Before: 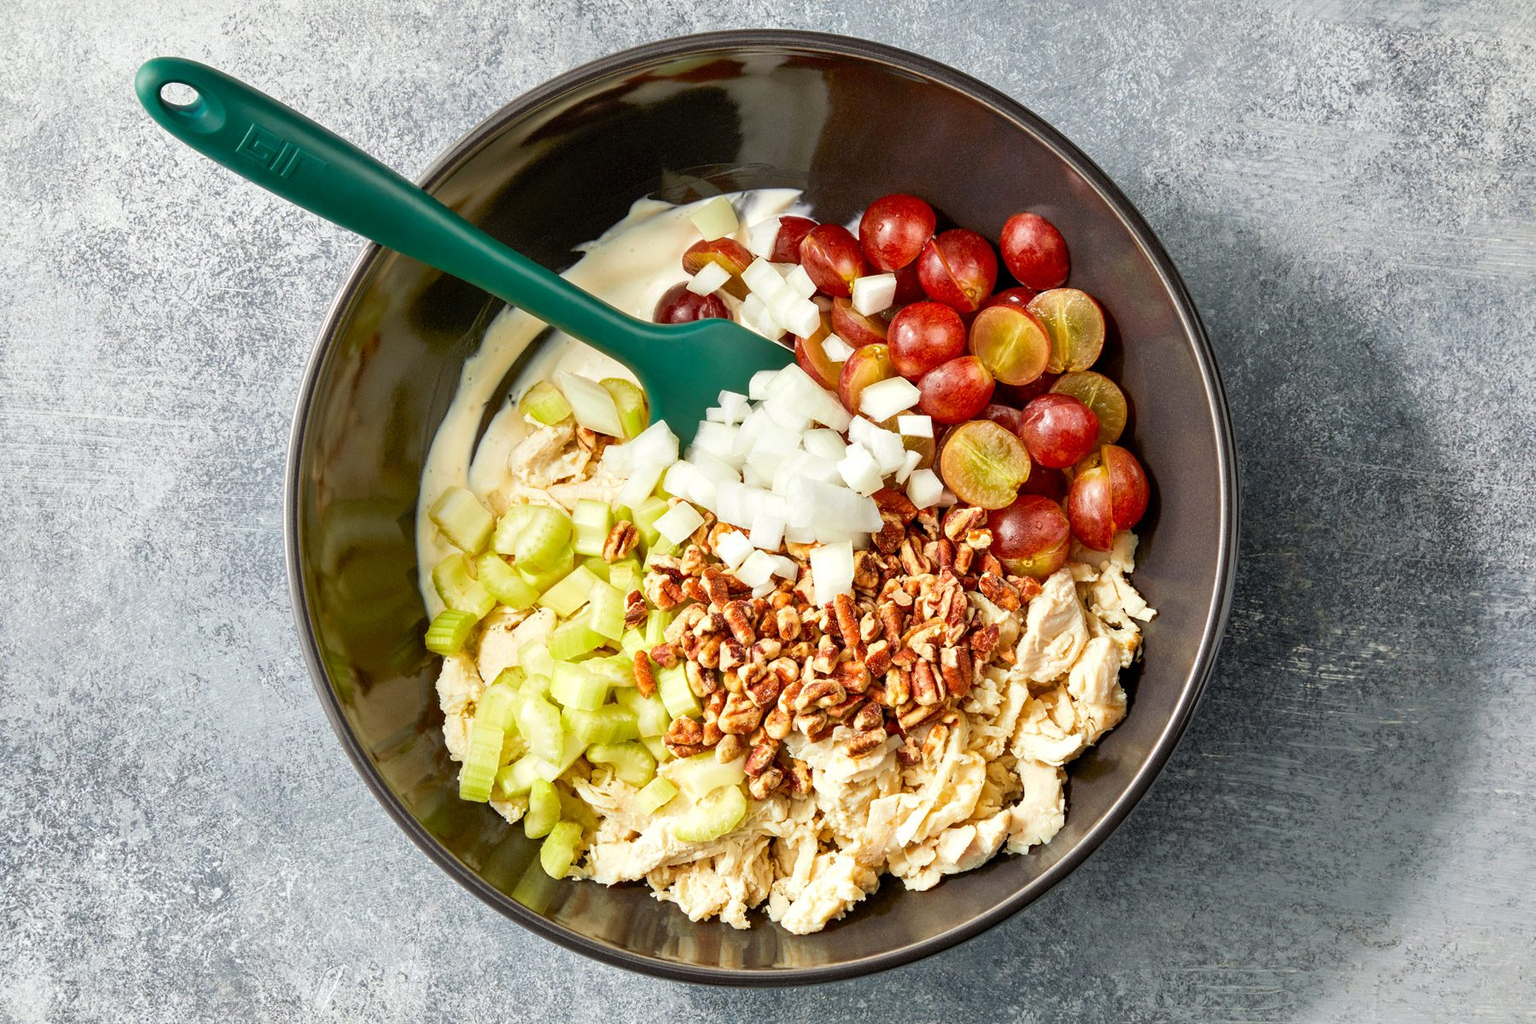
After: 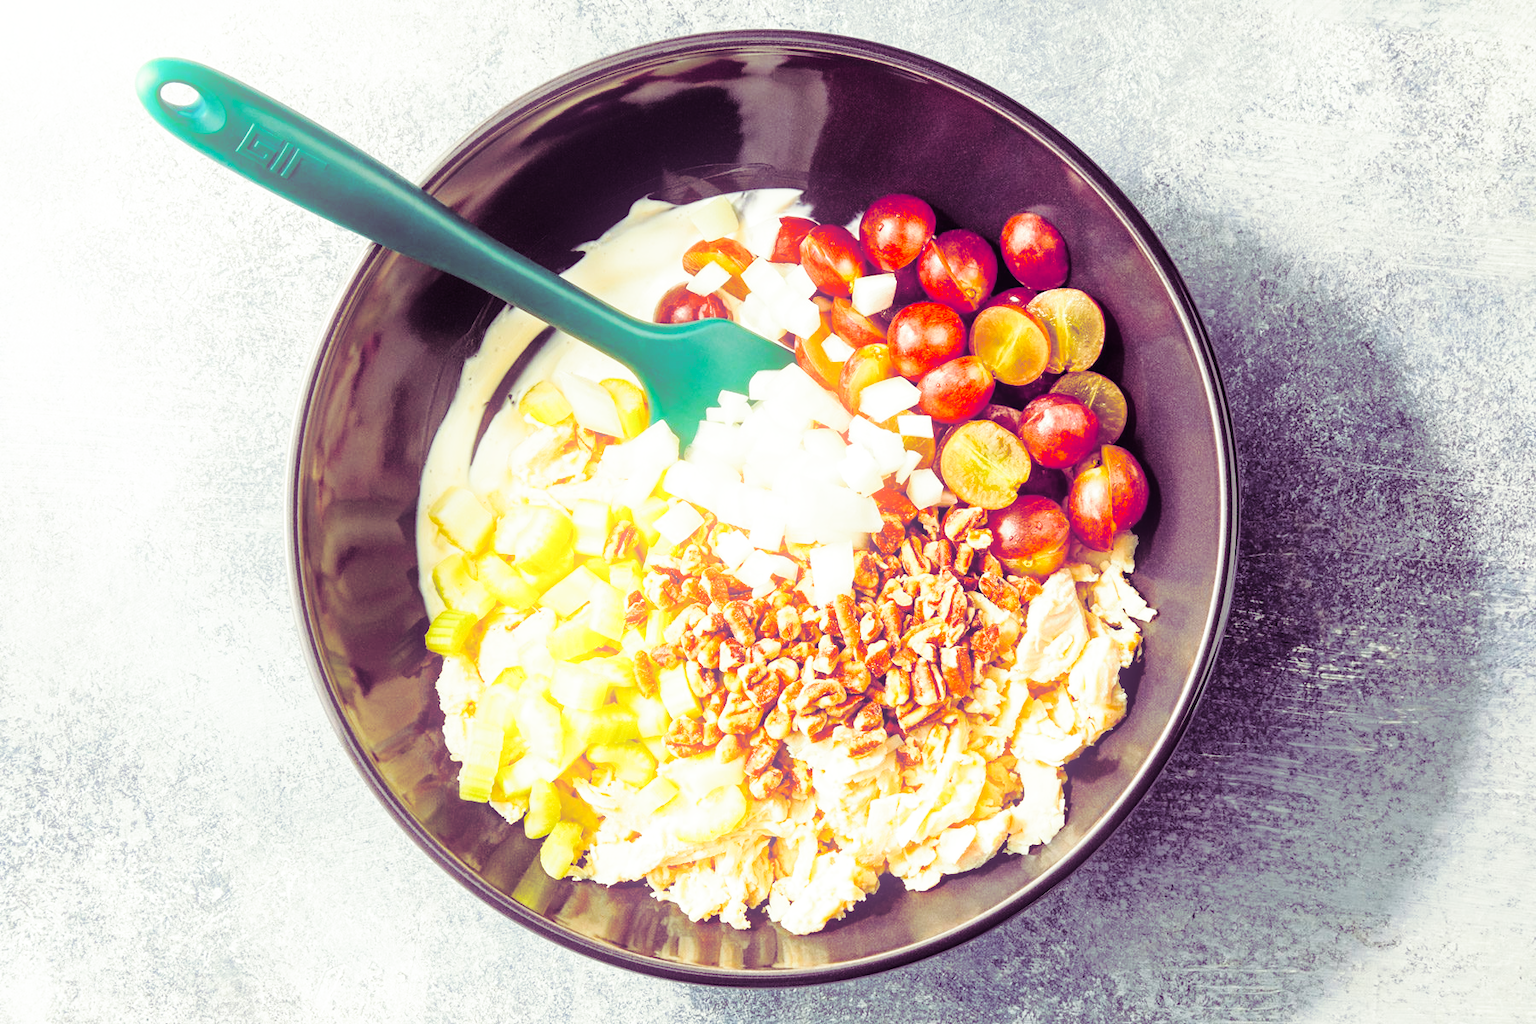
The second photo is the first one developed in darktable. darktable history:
bloom: size 13.65%, threshold 98.39%, strength 4.82%
split-toning: shadows › hue 277.2°, shadows › saturation 0.74
base curve: curves: ch0 [(0, 0) (0.032, 0.037) (0.105, 0.228) (0.435, 0.76) (0.856, 0.983) (1, 1)], preserve colors none
